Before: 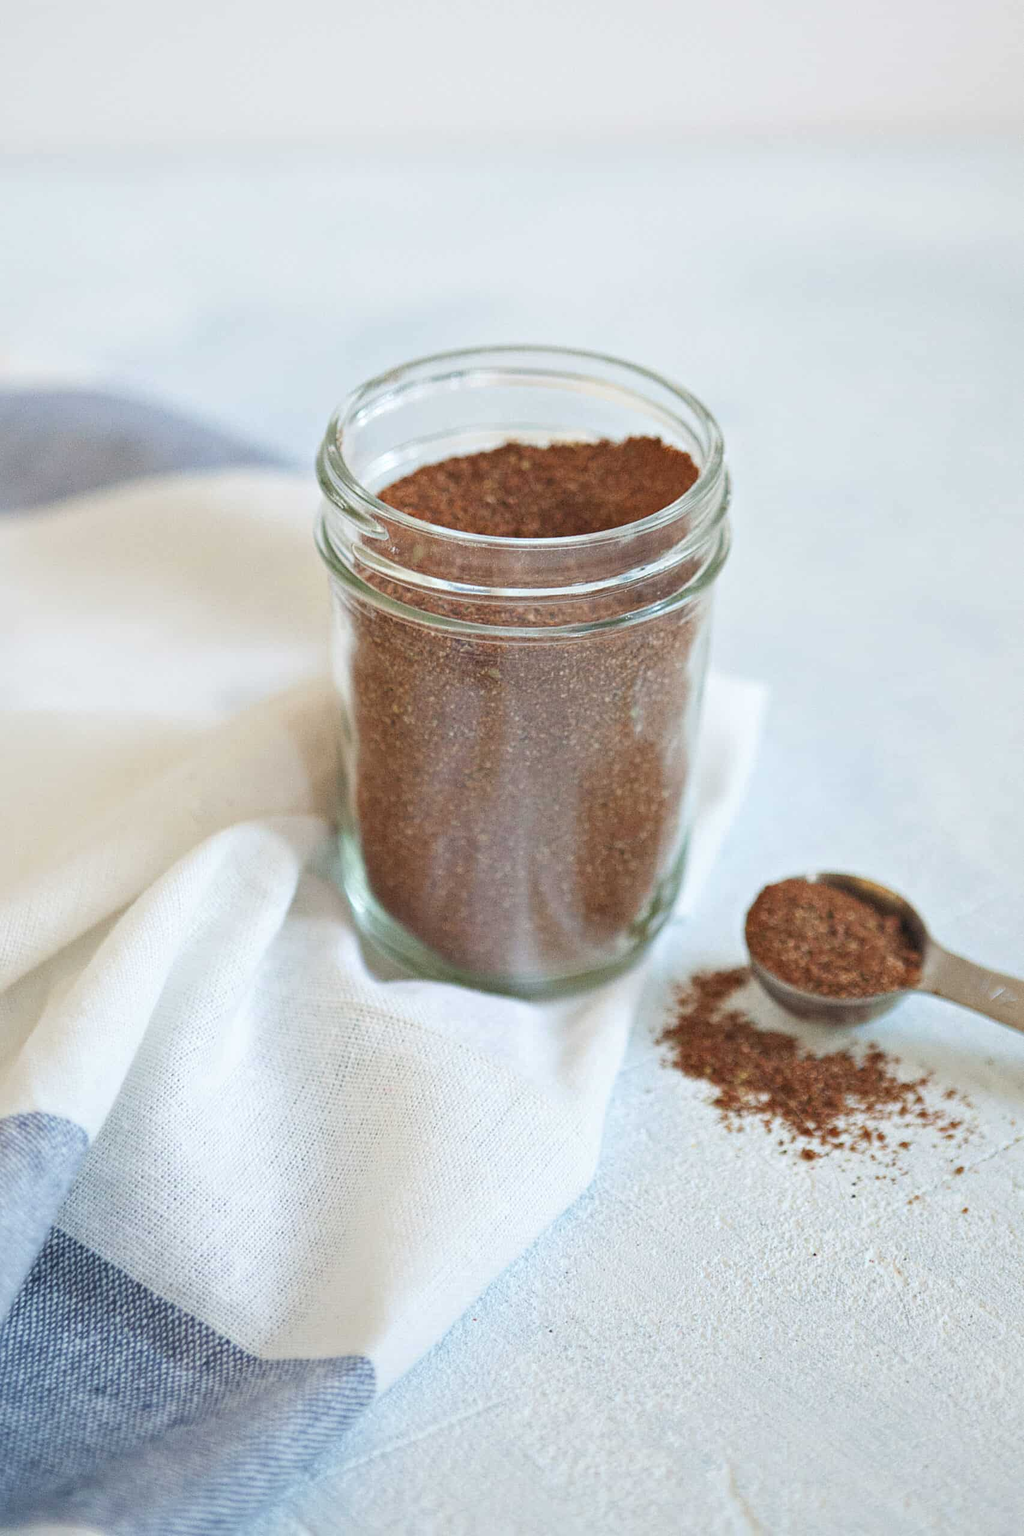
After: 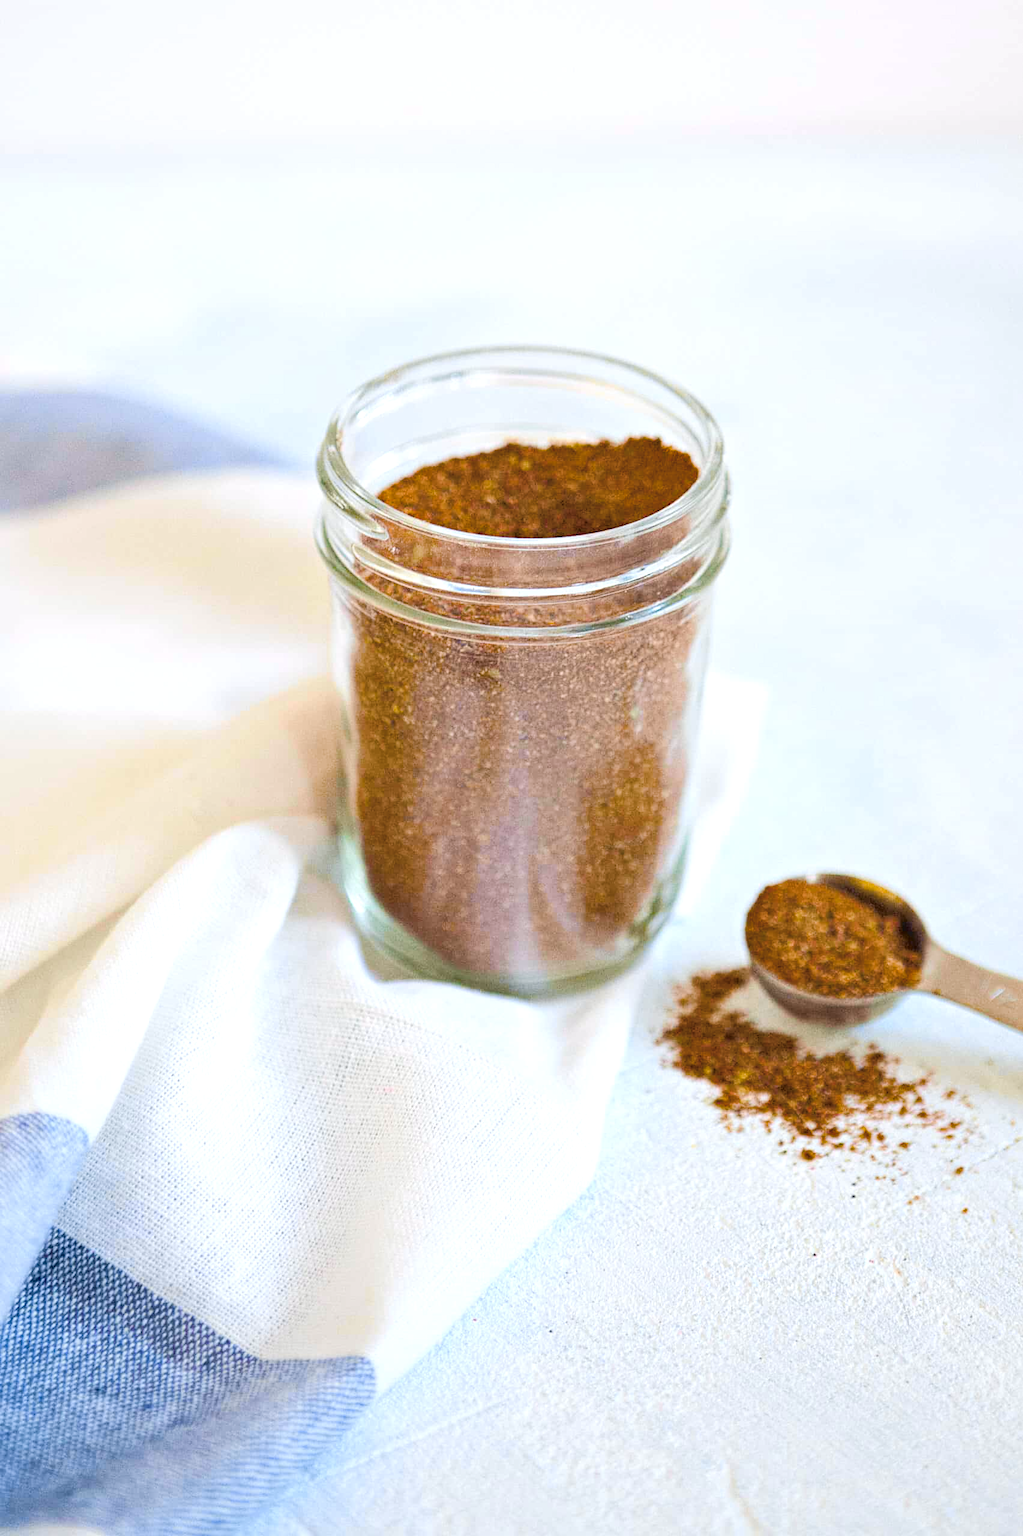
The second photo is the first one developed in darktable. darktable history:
tone curve: curves: ch0 [(0, 0) (0.105, 0.044) (0.195, 0.128) (0.283, 0.283) (0.384, 0.404) (0.485, 0.531) (0.635, 0.7) (0.832, 0.858) (1, 0.977)]; ch1 [(0, 0) (0.161, 0.092) (0.35, 0.33) (0.379, 0.401) (0.448, 0.478) (0.498, 0.503) (0.531, 0.537) (0.586, 0.563) (0.687, 0.648) (1, 1)]; ch2 [(0, 0) (0.359, 0.372) (0.437, 0.437) (0.483, 0.484) (0.53, 0.515) (0.556, 0.553) (0.635, 0.589) (1, 1)], color space Lab, independent channels, preserve colors none
color balance rgb: linear chroma grading › shadows 10%, linear chroma grading › highlights 10%, linear chroma grading › global chroma 15%, linear chroma grading › mid-tones 15%, perceptual saturation grading › global saturation 40%, perceptual saturation grading › highlights -25%, perceptual saturation grading › mid-tones 35%, perceptual saturation grading › shadows 35%, perceptual brilliance grading › global brilliance 11.29%, global vibrance 11.29%
